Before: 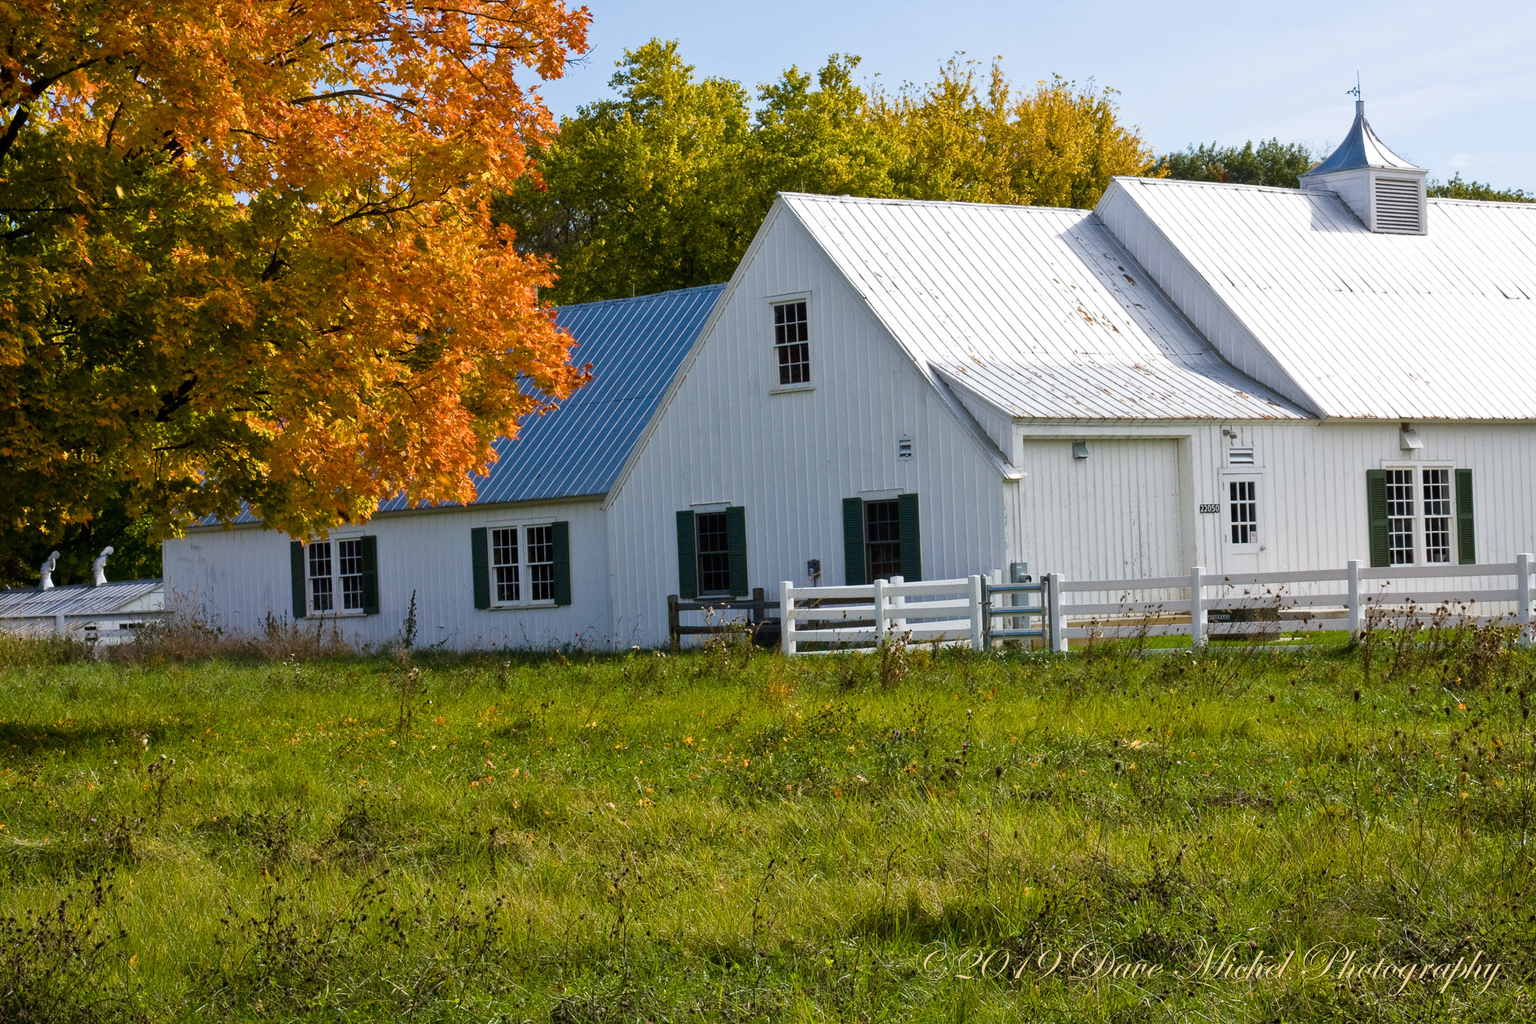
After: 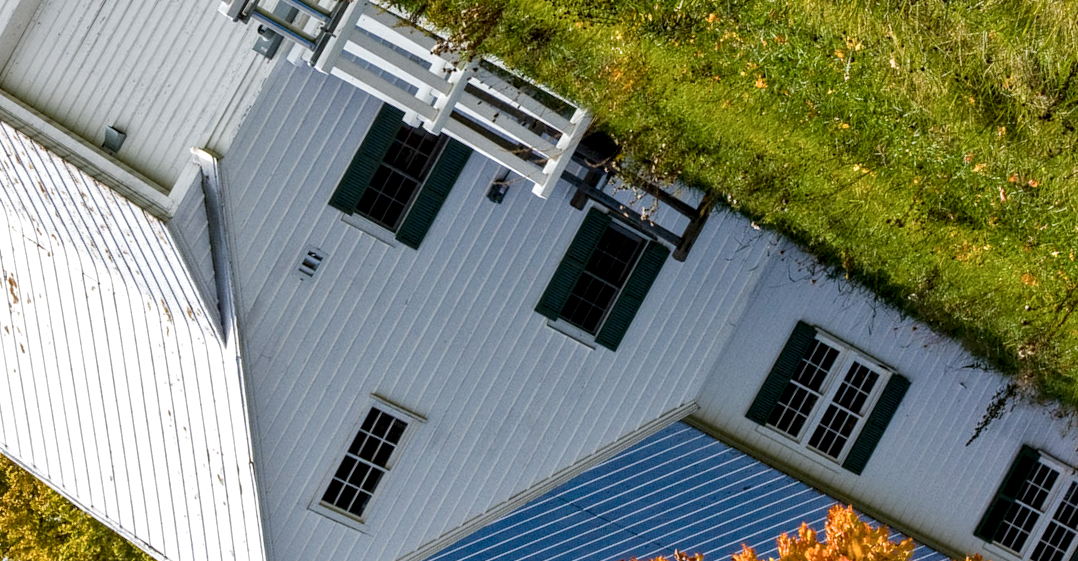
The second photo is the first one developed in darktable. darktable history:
local contrast: detail 150%
crop and rotate: angle 148.42°, left 9.202%, top 15.61%, right 4.527%, bottom 17.022%
